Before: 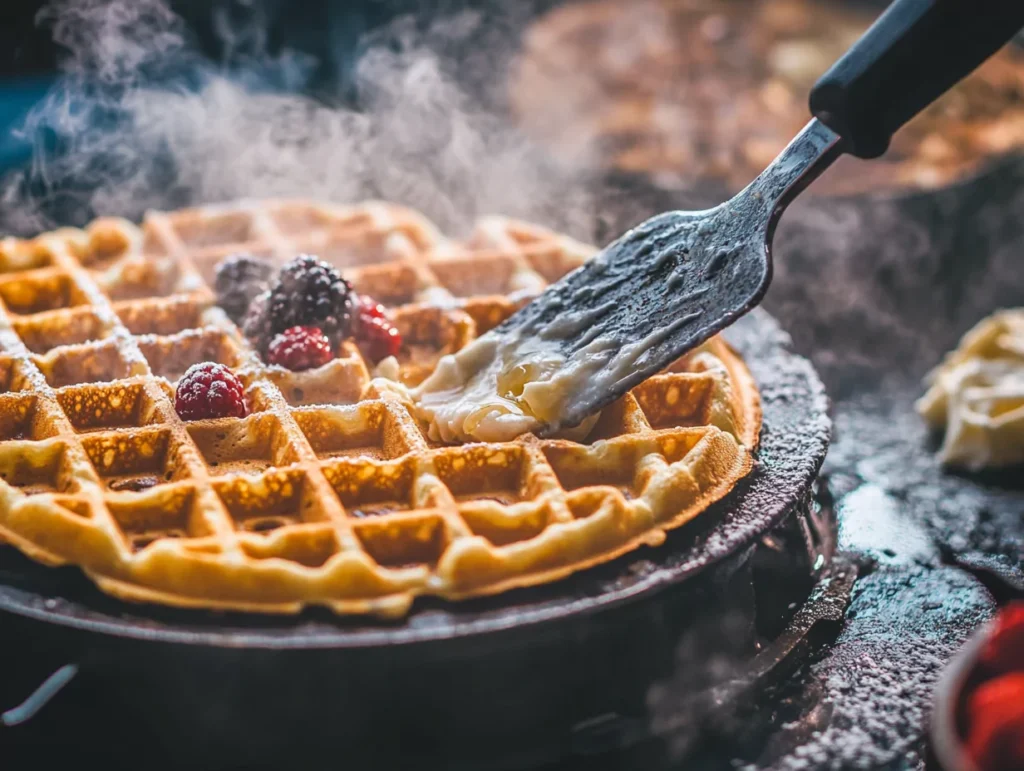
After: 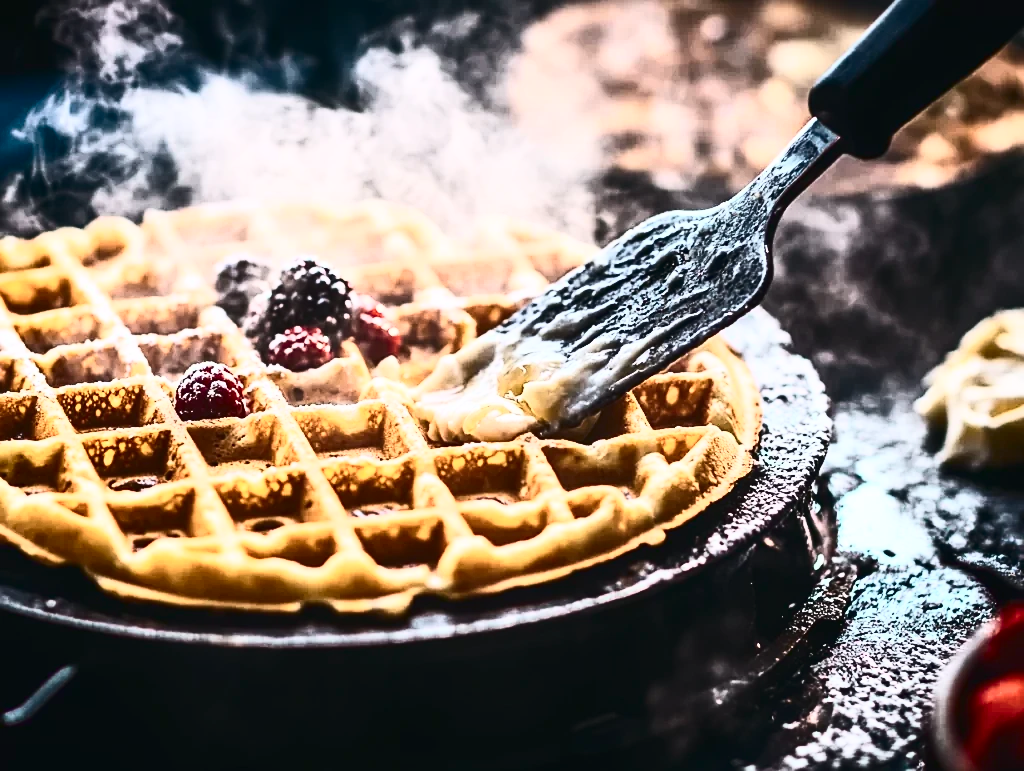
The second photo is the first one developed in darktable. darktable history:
sharpen: amount 0.217
contrast brightness saturation: contrast 0.948, brightness 0.197
